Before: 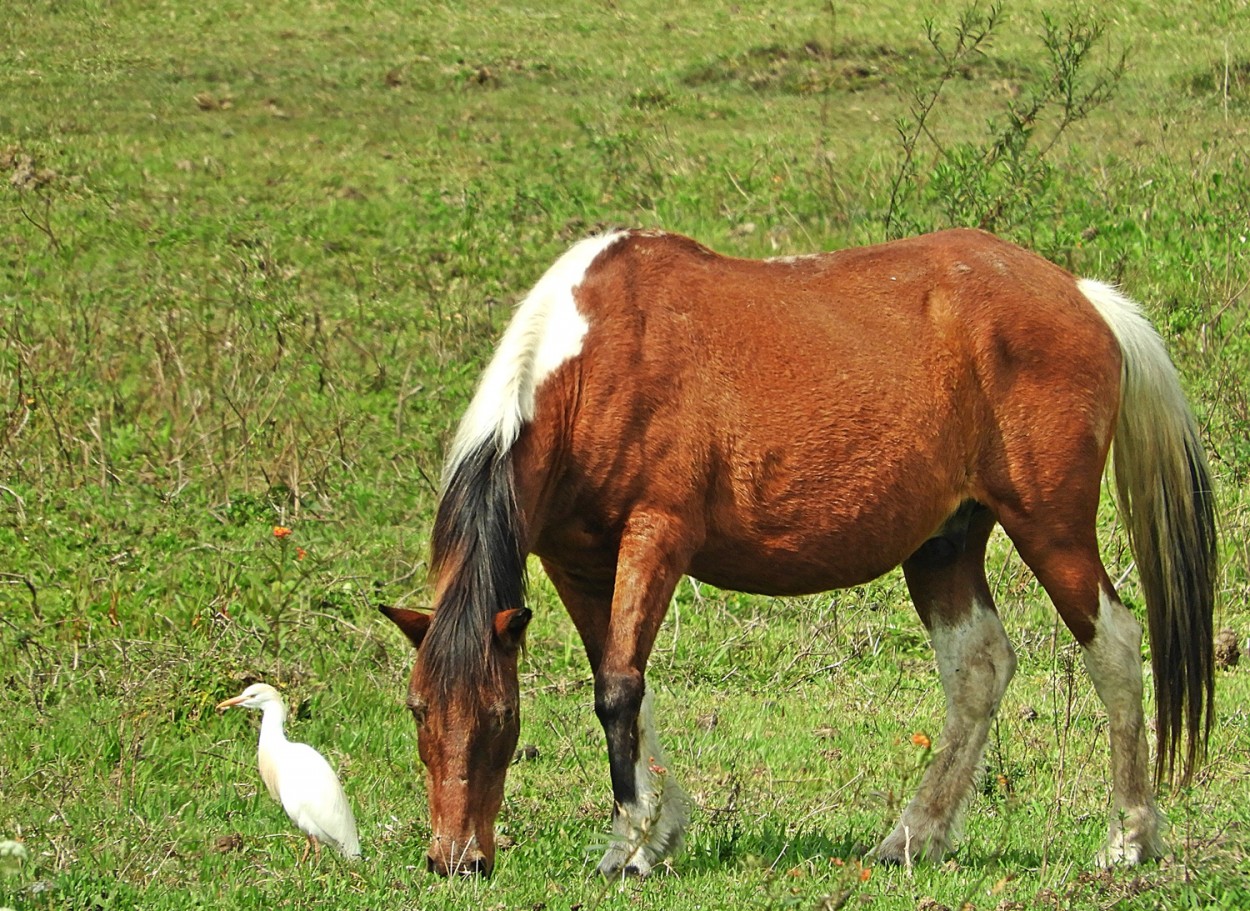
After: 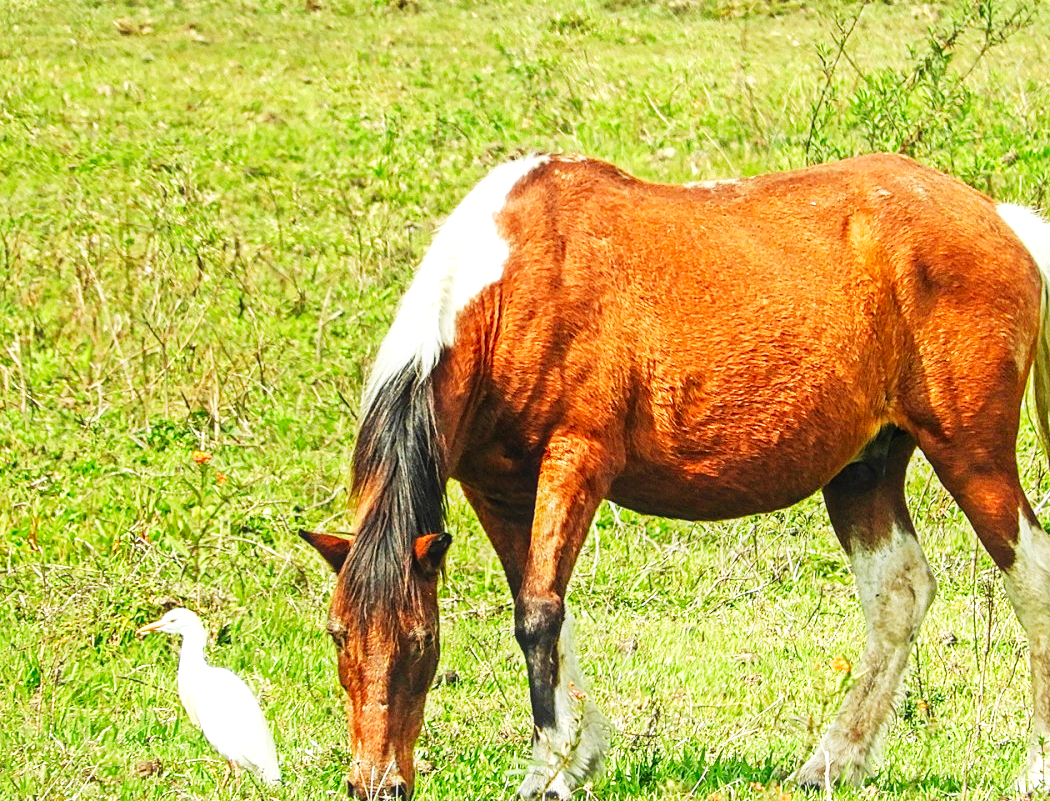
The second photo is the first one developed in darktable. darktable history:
crop: left 6.413%, top 8.247%, right 9.538%, bottom 3.792%
contrast equalizer: octaves 7, y [[0.439, 0.44, 0.442, 0.457, 0.493, 0.498], [0.5 ×6], [0.5 ×6], [0 ×6], [0 ×6]]
base curve: curves: ch0 [(0, 0) (0.007, 0.004) (0.027, 0.03) (0.046, 0.07) (0.207, 0.54) (0.442, 0.872) (0.673, 0.972) (1, 1)], preserve colors none
local contrast: on, module defaults
